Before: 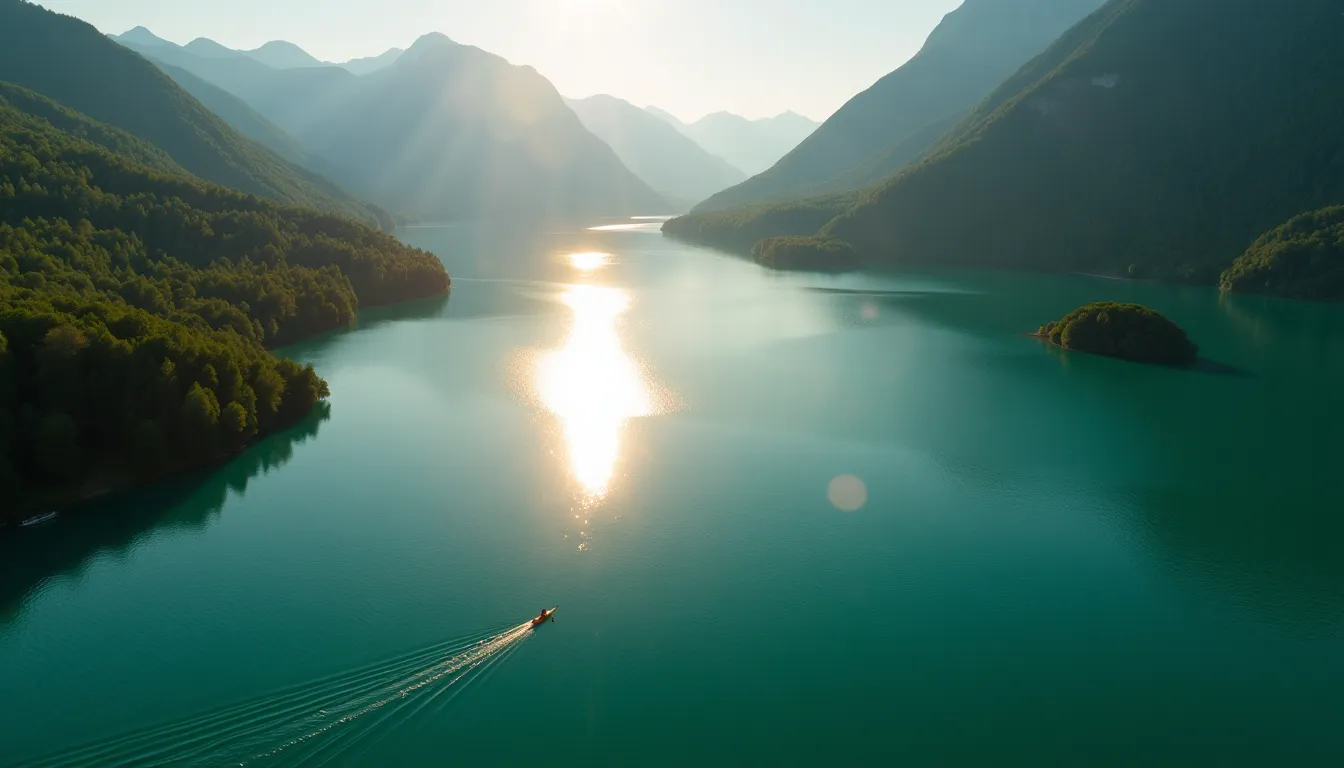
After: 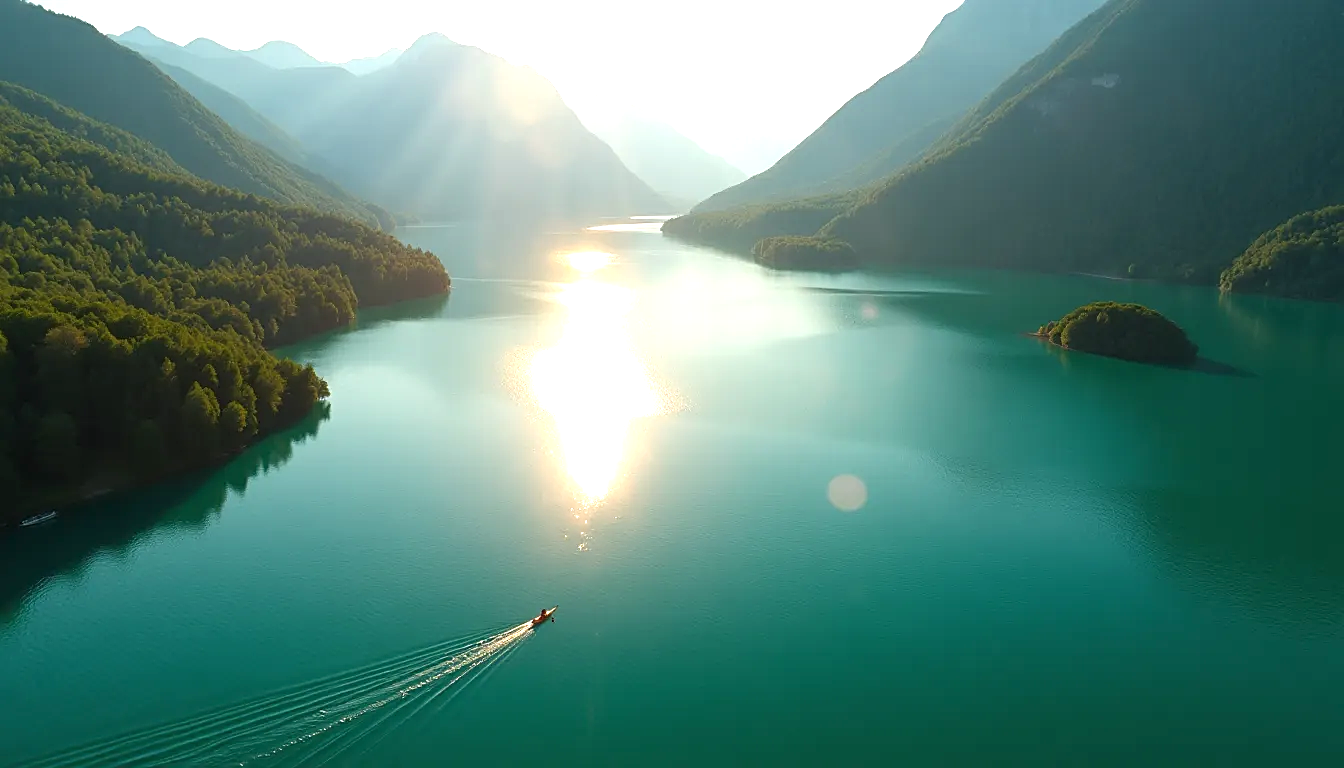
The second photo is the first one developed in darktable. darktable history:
tone equalizer: edges refinement/feathering 500, mask exposure compensation -1.57 EV, preserve details guided filter
color zones: curves: ch0 [(0, 0.5) (0.143, 0.5) (0.286, 0.5) (0.429, 0.5) (0.571, 0.5) (0.714, 0.476) (0.857, 0.5) (1, 0.5)]; ch2 [(0, 0.5) (0.143, 0.5) (0.286, 0.5) (0.429, 0.5) (0.571, 0.5) (0.714, 0.487) (0.857, 0.5) (1, 0.5)]
sharpen: on, module defaults
exposure: black level correction 0, exposure 0.701 EV, compensate exposure bias true, compensate highlight preservation false
